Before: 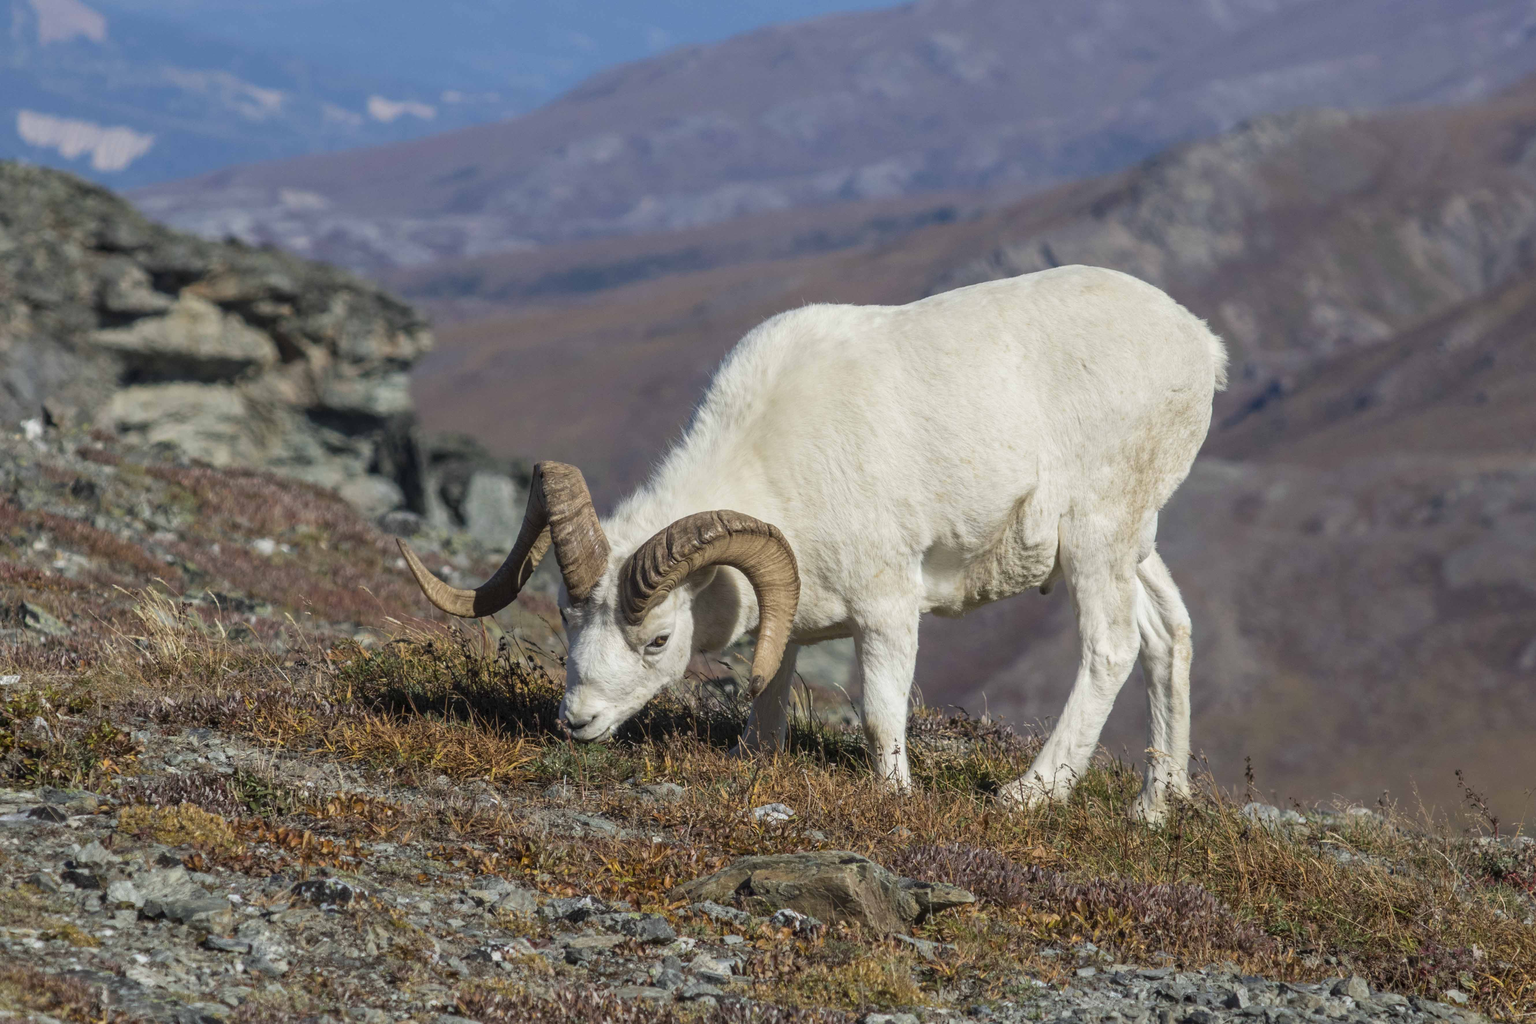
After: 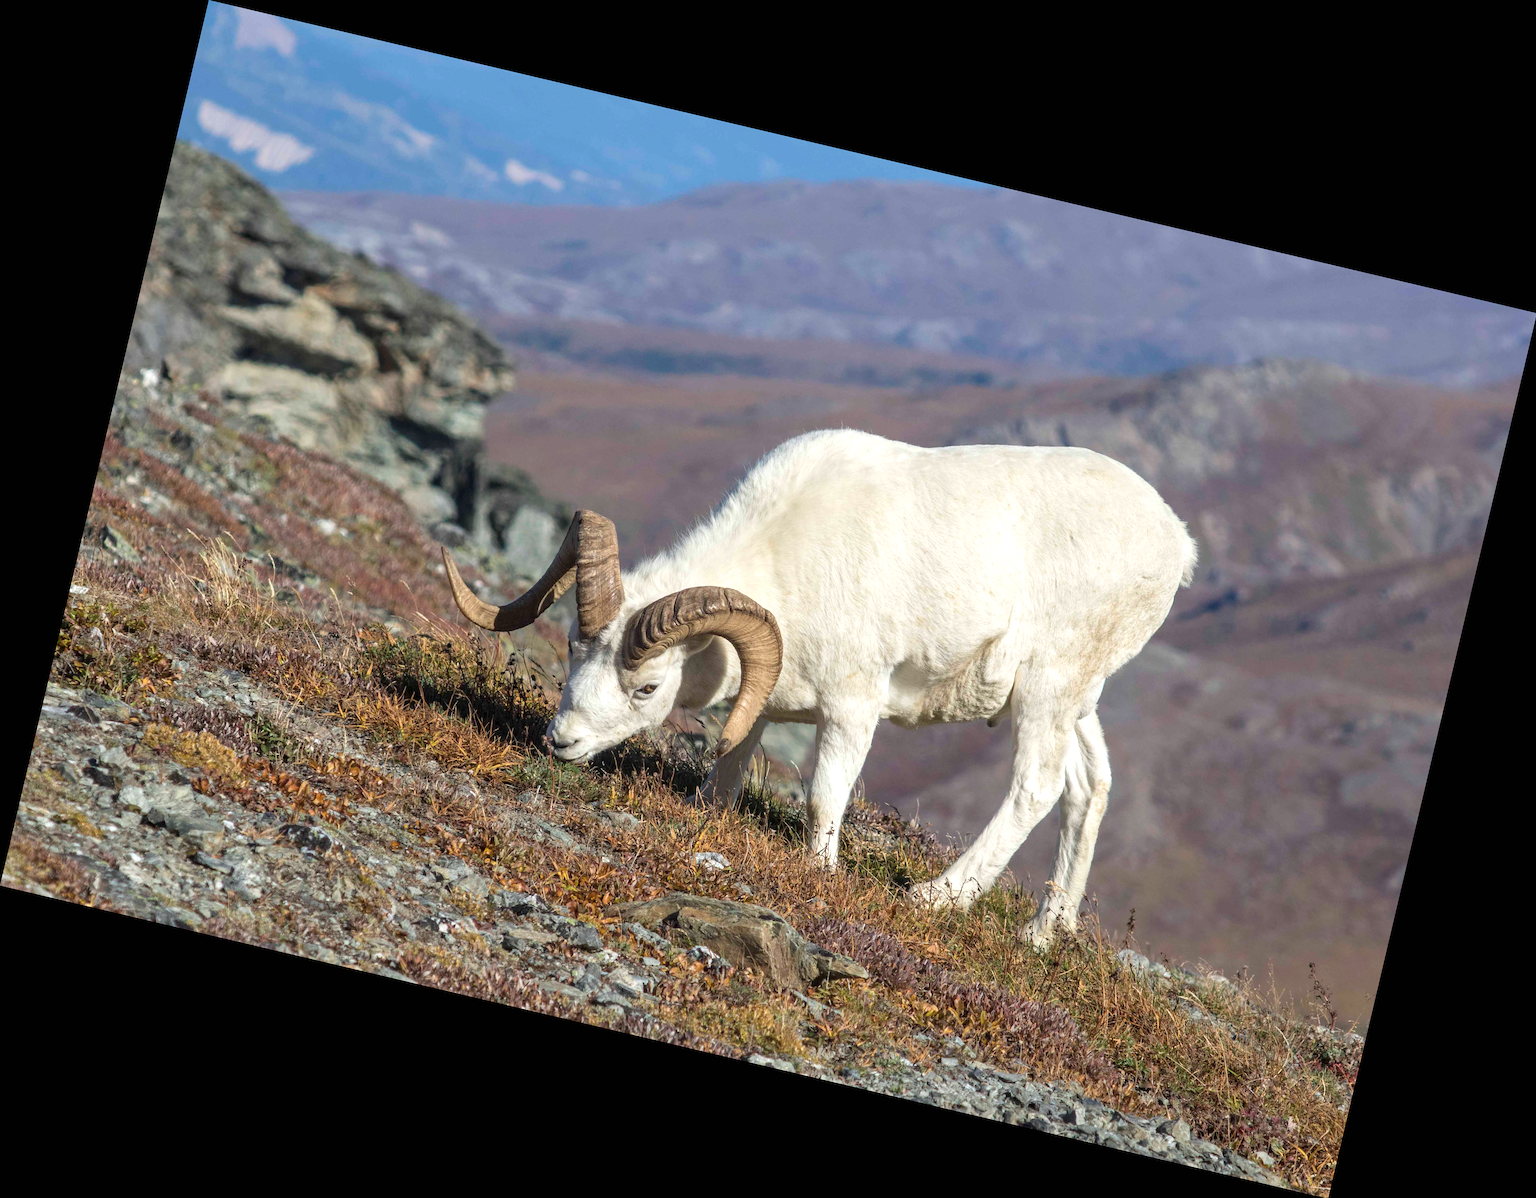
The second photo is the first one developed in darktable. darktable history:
sharpen: amount 0.2
exposure: black level correction 0, exposure 0.5 EV, compensate exposure bias true, compensate highlight preservation false
rotate and perspective: rotation 13.27°, automatic cropping off
